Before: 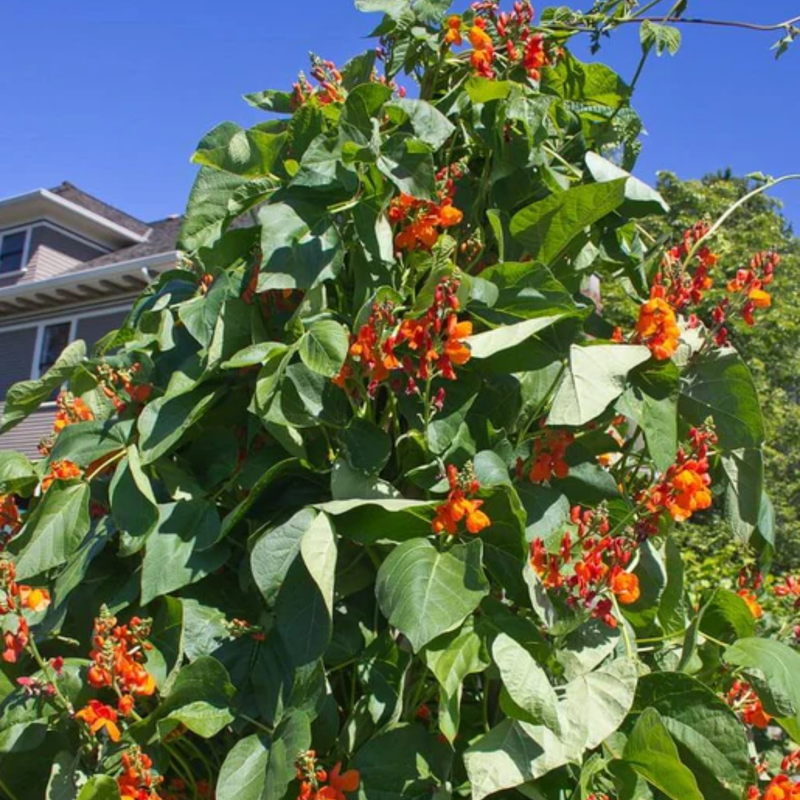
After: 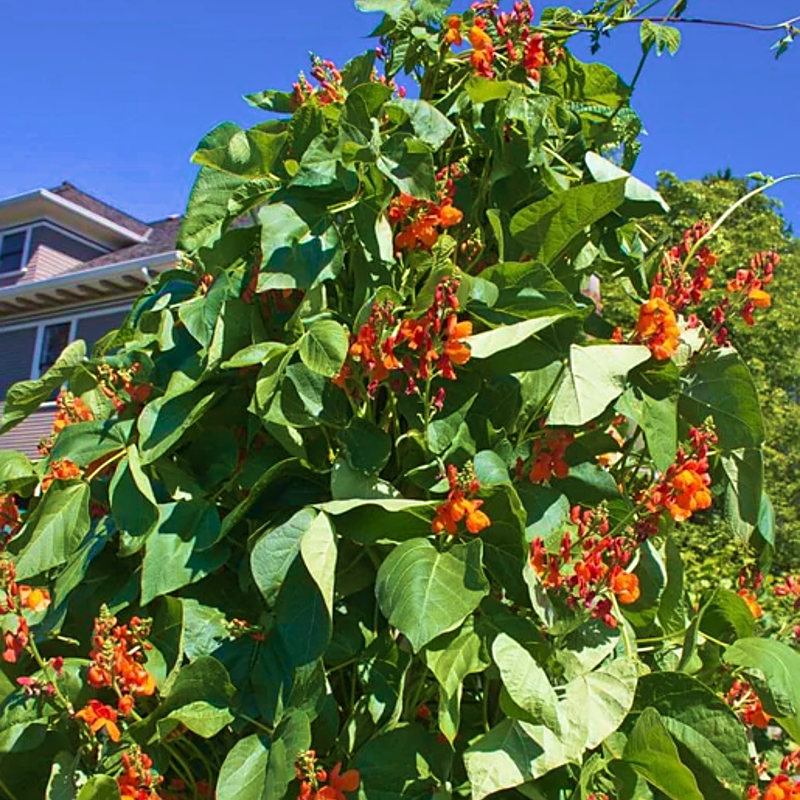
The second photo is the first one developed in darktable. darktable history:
sharpen: on, module defaults
velvia: strength 75%
